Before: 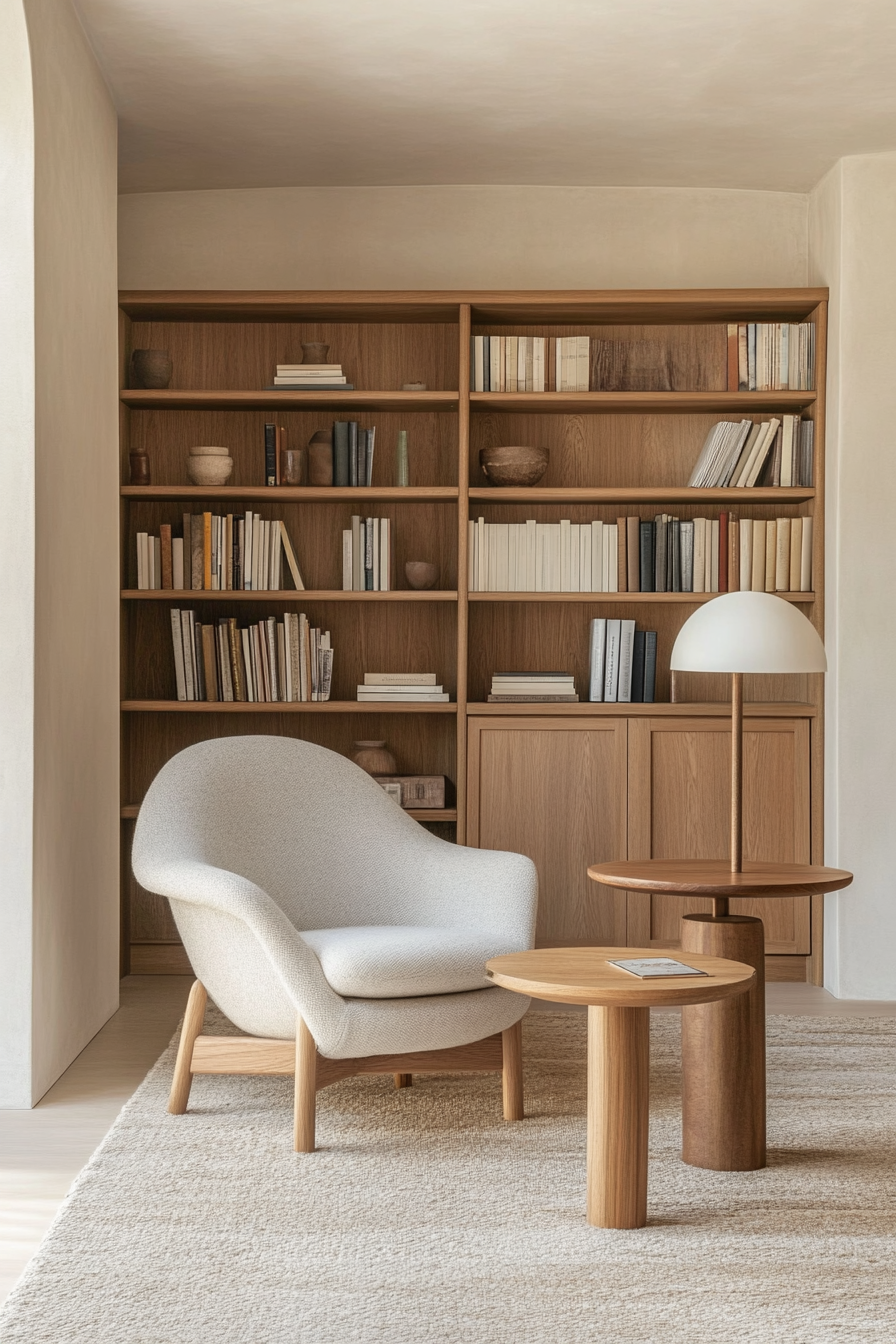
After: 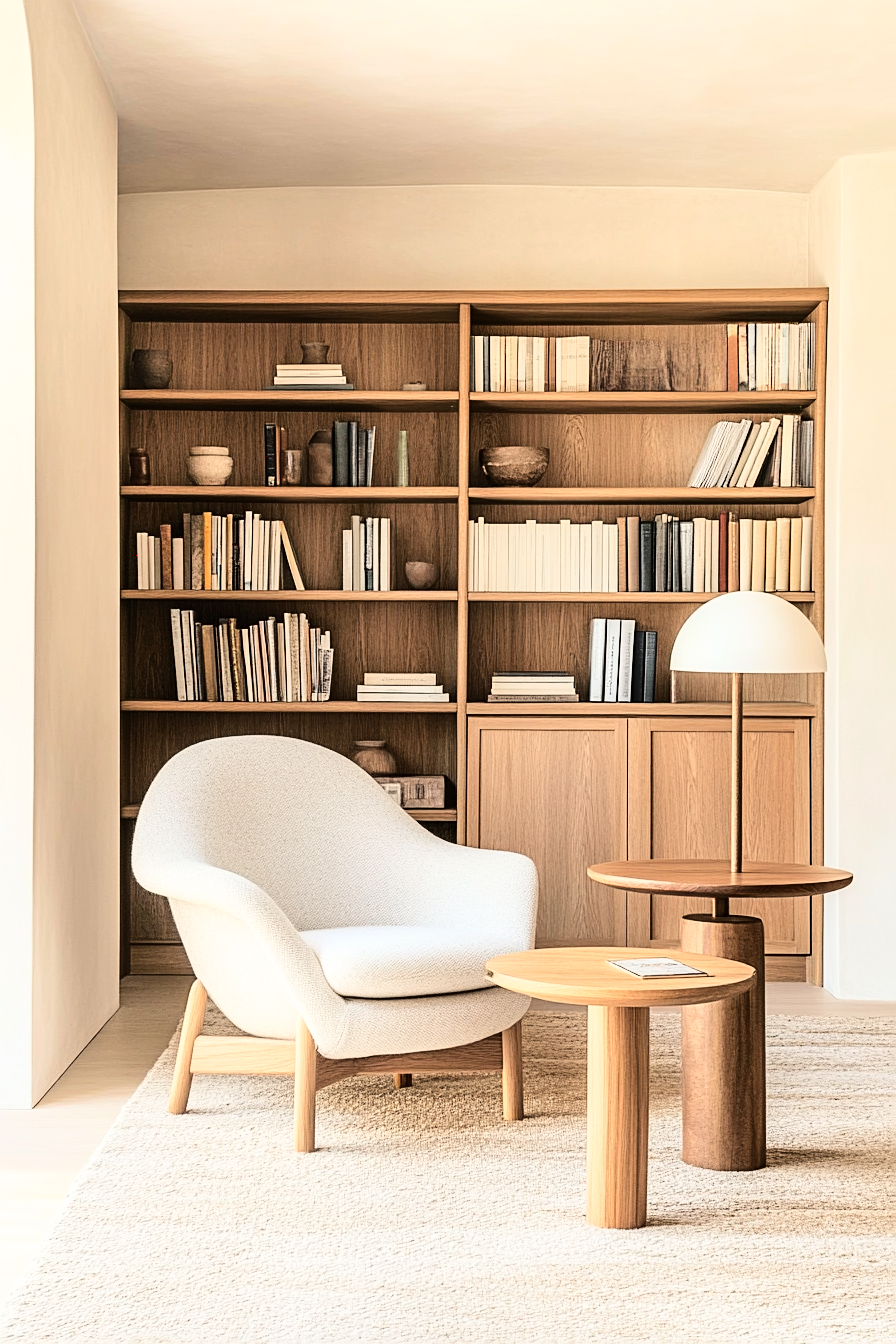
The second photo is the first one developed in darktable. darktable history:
base curve: curves: ch0 [(0, 0) (0, 0) (0.002, 0.001) (0.008, 0.003) (0.019, 0.011) (0.037, 0.037) (0.064, 0.11) (0.102, 0.232) (0.152, 0.379) (0.216, 0.524) (0.296, 0.665) (0.394, 0.789) (0.512, 0.881) (0.651, 0.945) (0.813, 0.986) (1, 1)]
sharpen: on, module defaults
